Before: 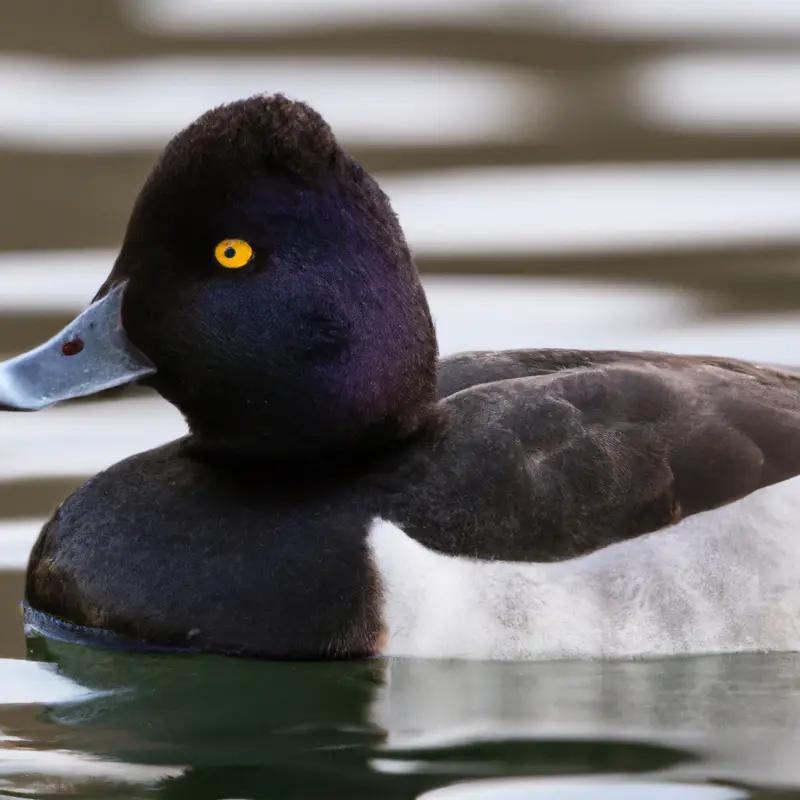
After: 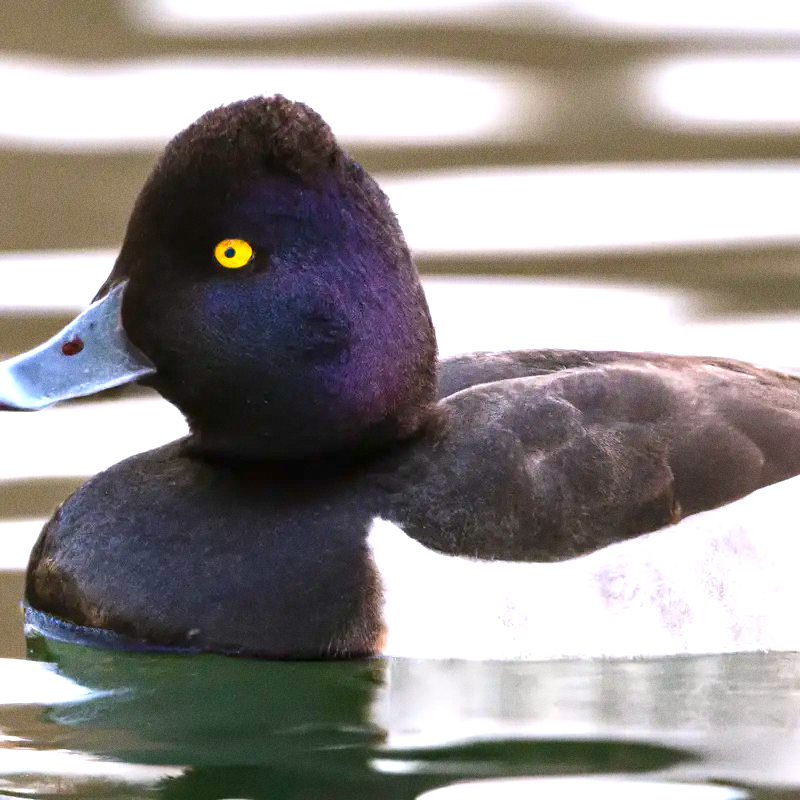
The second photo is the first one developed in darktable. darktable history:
grain: coarseness 0.09 ISO
exposure: black level correction 0, exposure 1.1 EV, compensate exposure bias true, compensate highlight preservation false
tone equalizer: on, module defaults
color balance rgb: perceptual saturation grading › global saturation 25%, global vibrance 10%
white balance: red 1.009, blue 1.027
